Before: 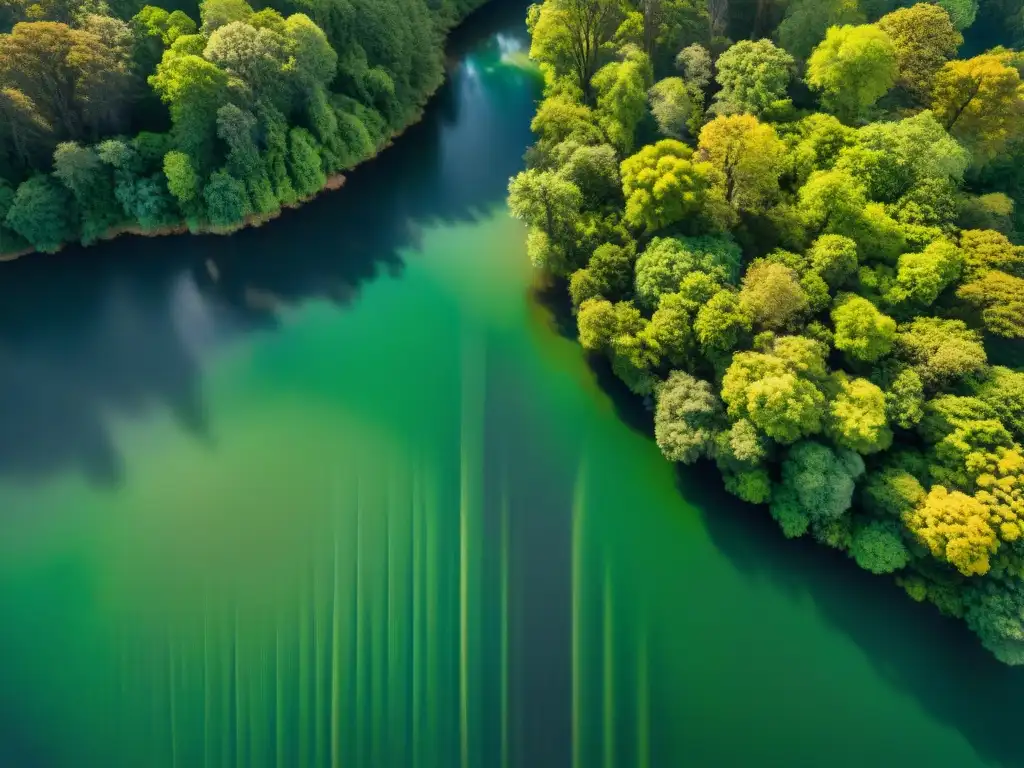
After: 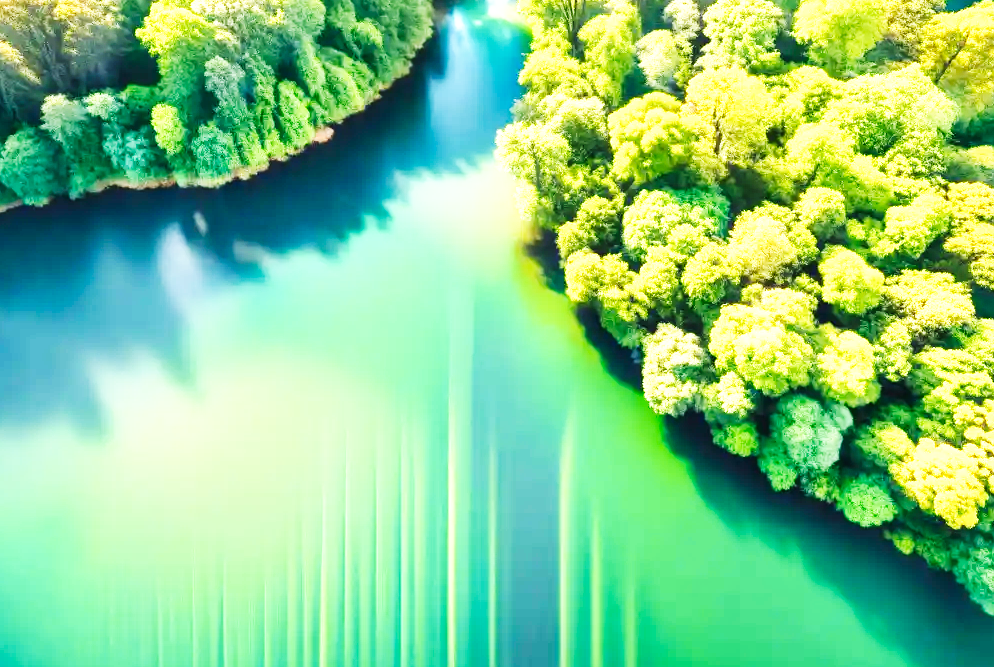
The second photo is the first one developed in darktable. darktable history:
crop: left 1.229%, top 6.199%, right 1.666%, bottom 6.947%
exposure: black level correction -0.002, exposure 1.328 EV, compensate highlight preservation false
base curve: curves: ch0 [(0, 0) (0.007, 0.004) (0.027, 0.03) (0.046, 0.07) (0.207, 0.54) (0.442, 0.872) (0.673, 0.972) (1, 1)], preserve colors none
